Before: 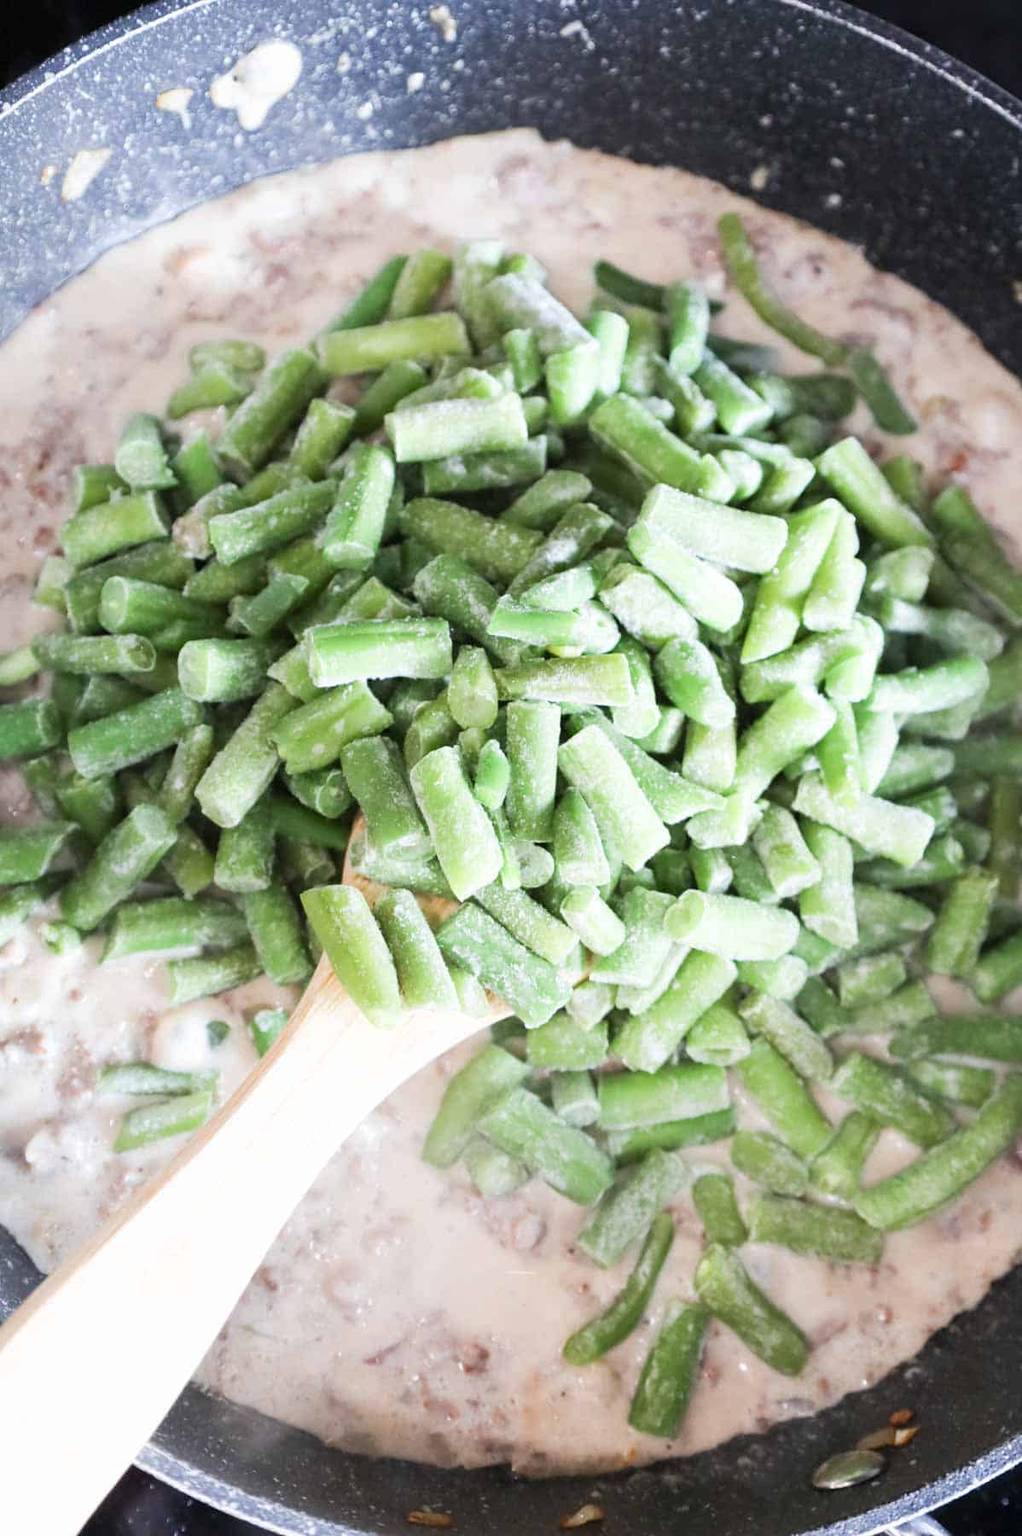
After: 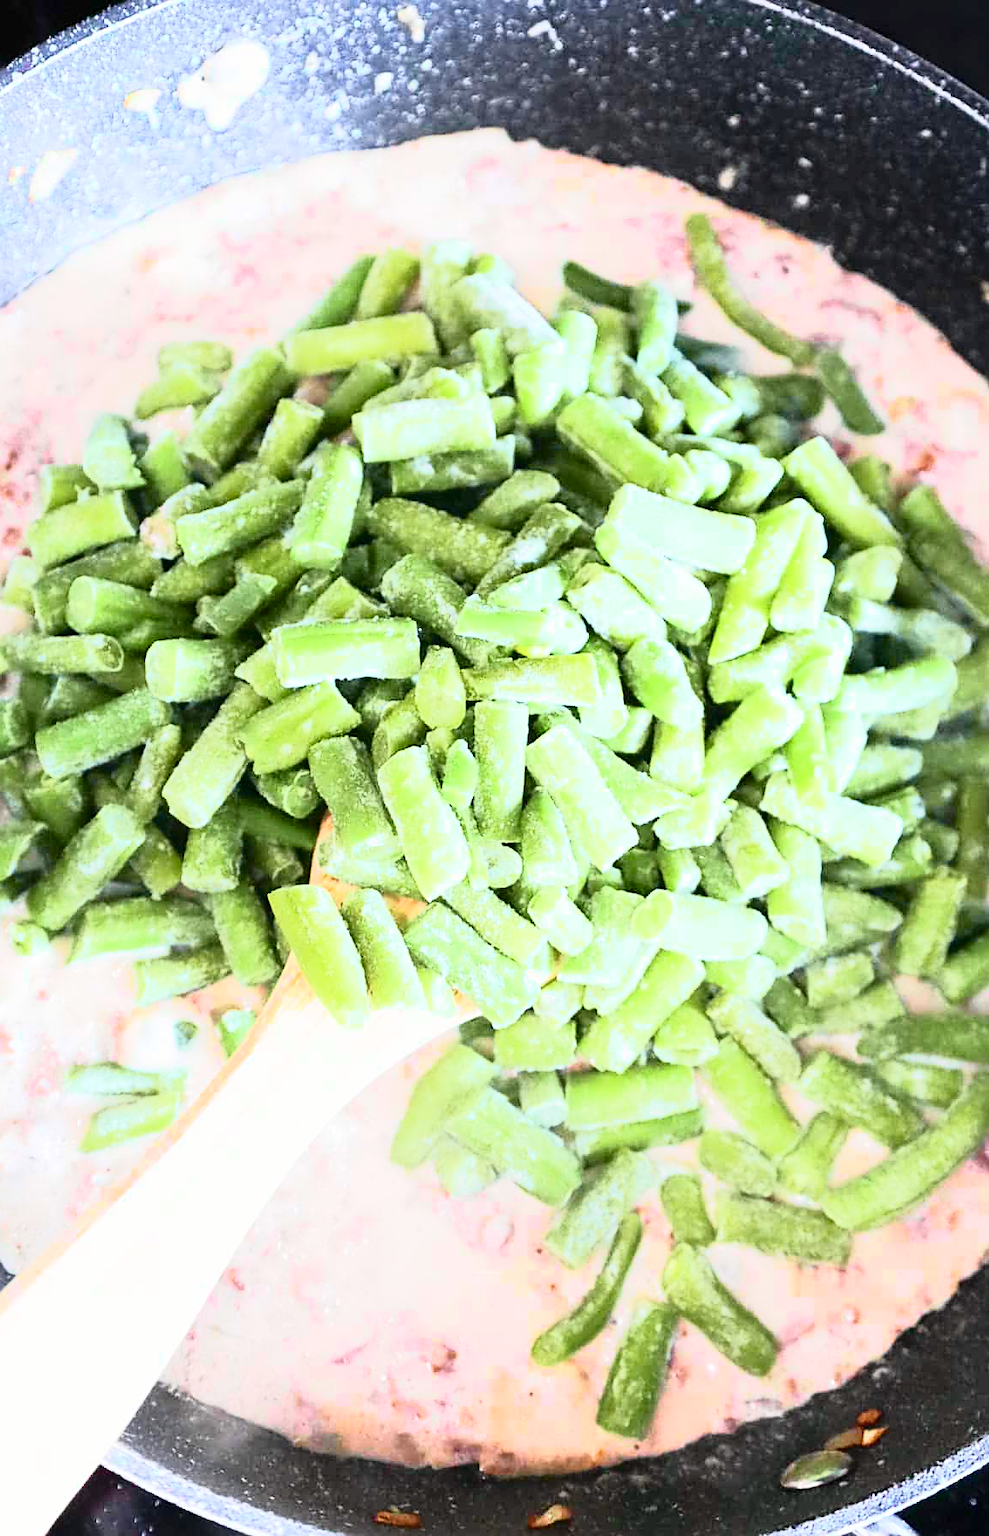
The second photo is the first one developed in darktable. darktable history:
sharpen: on, module defaults
crop and rotate: left 3.238%
exposure: exposure 0.426 EV, compensate highlight preservation false
tone curve: curves: ch0 [(0, 0) (0.046, 0.031) (0.163, 0.114) (0.391, 0.432) (0.488, 0.561) (0.695, 0.839) (0.785, 0.904) (1, 0.965)]; ch1 [(0, 0) (0.248, 0.252) (0.427, 0.412) (0.482, 0.462) (0.499, 0.499) (0.518, 0.518) (0.535, 0.577) (0.585, 0.623) (0.679, 0.743) (0.788, 0.809) (1, 1)]; ch2 [(0, 0) (0.313, 0.262) (0.427, 0.417) (0.473, 0.47) (0.503, 0.503) (0.523, 0.515) (0.557, 0.596) (0.598, 0.646) (0.708, 0.771) (1, 1)], color space Lab, independent channels, preserve colors none
